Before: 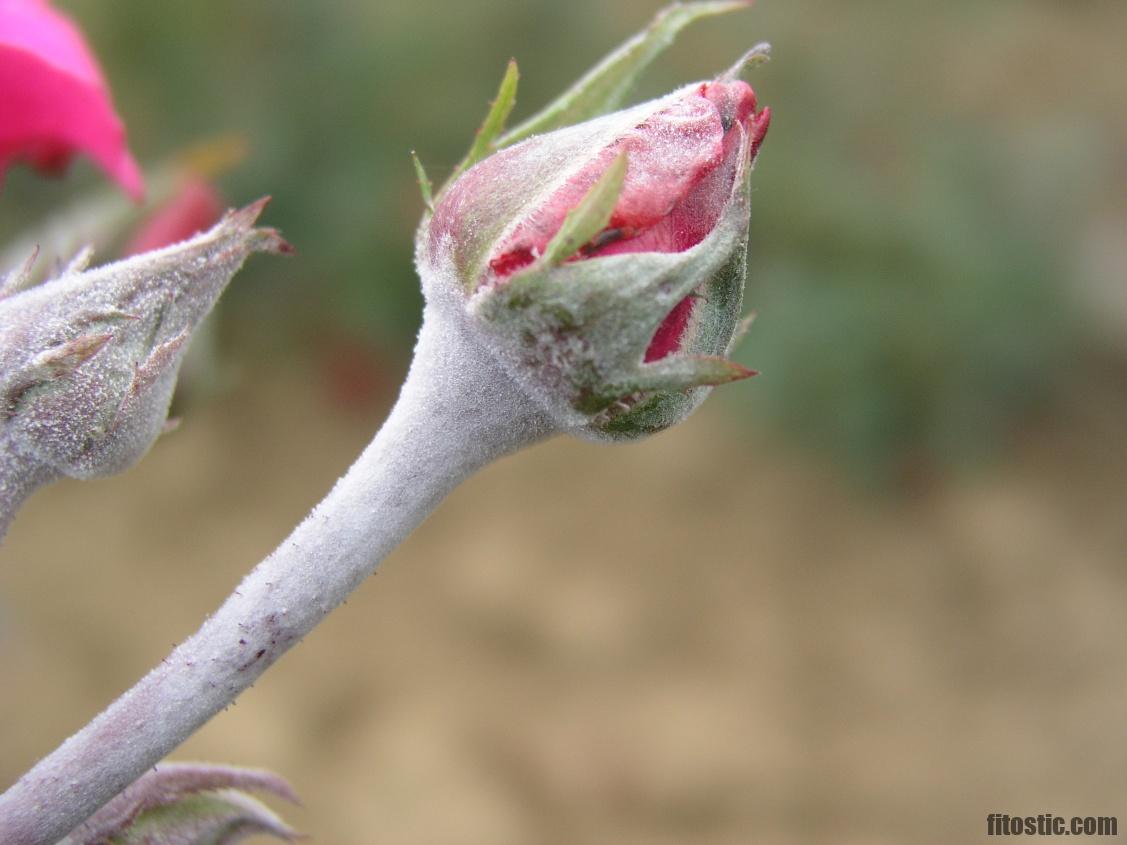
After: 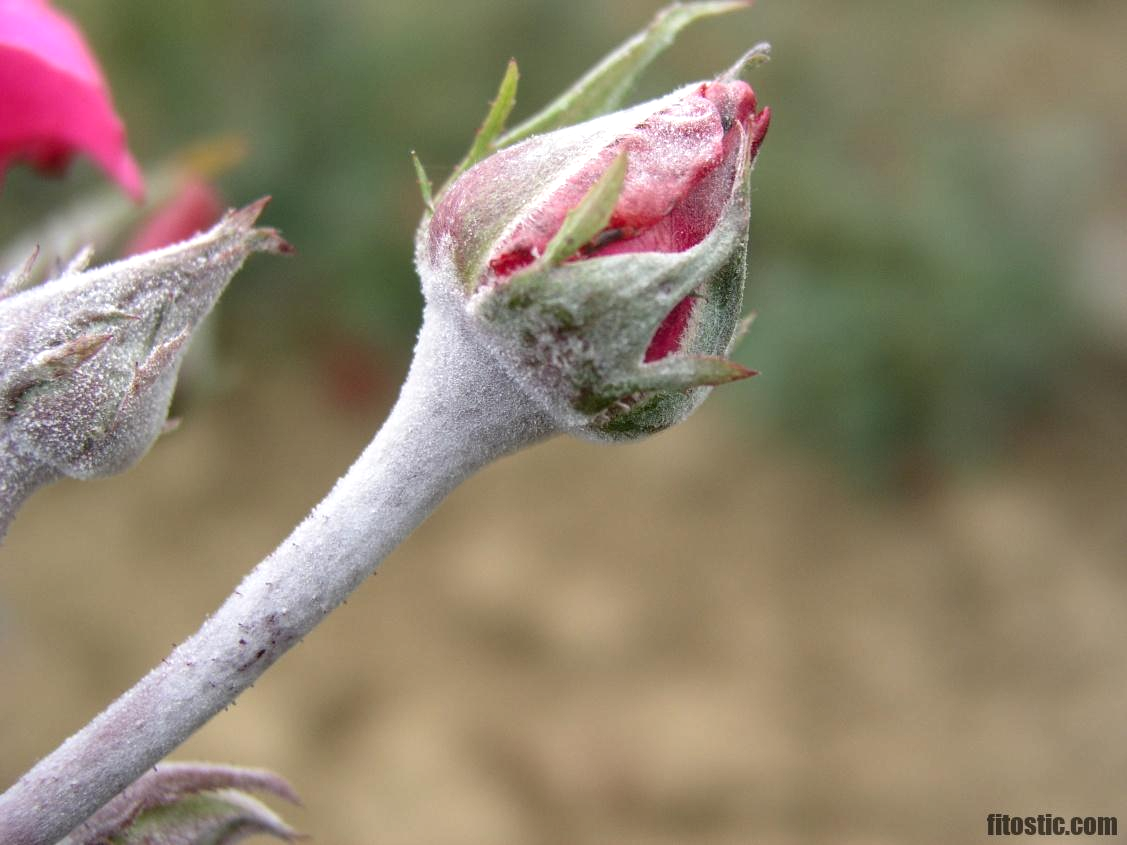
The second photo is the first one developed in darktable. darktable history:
shadows and highlights: soften with gaussian
local contrast: detail 130%
